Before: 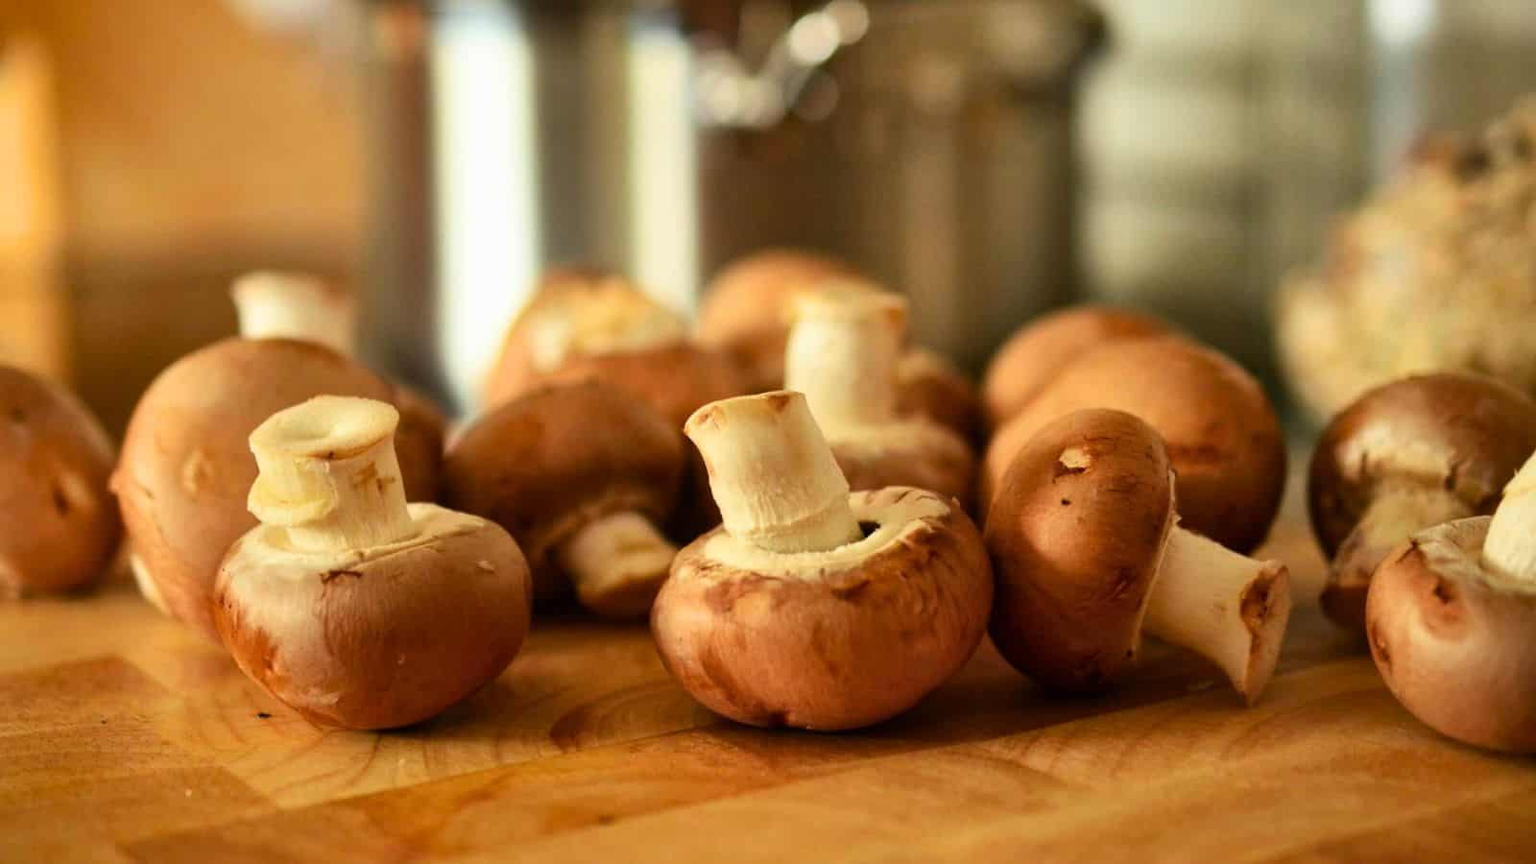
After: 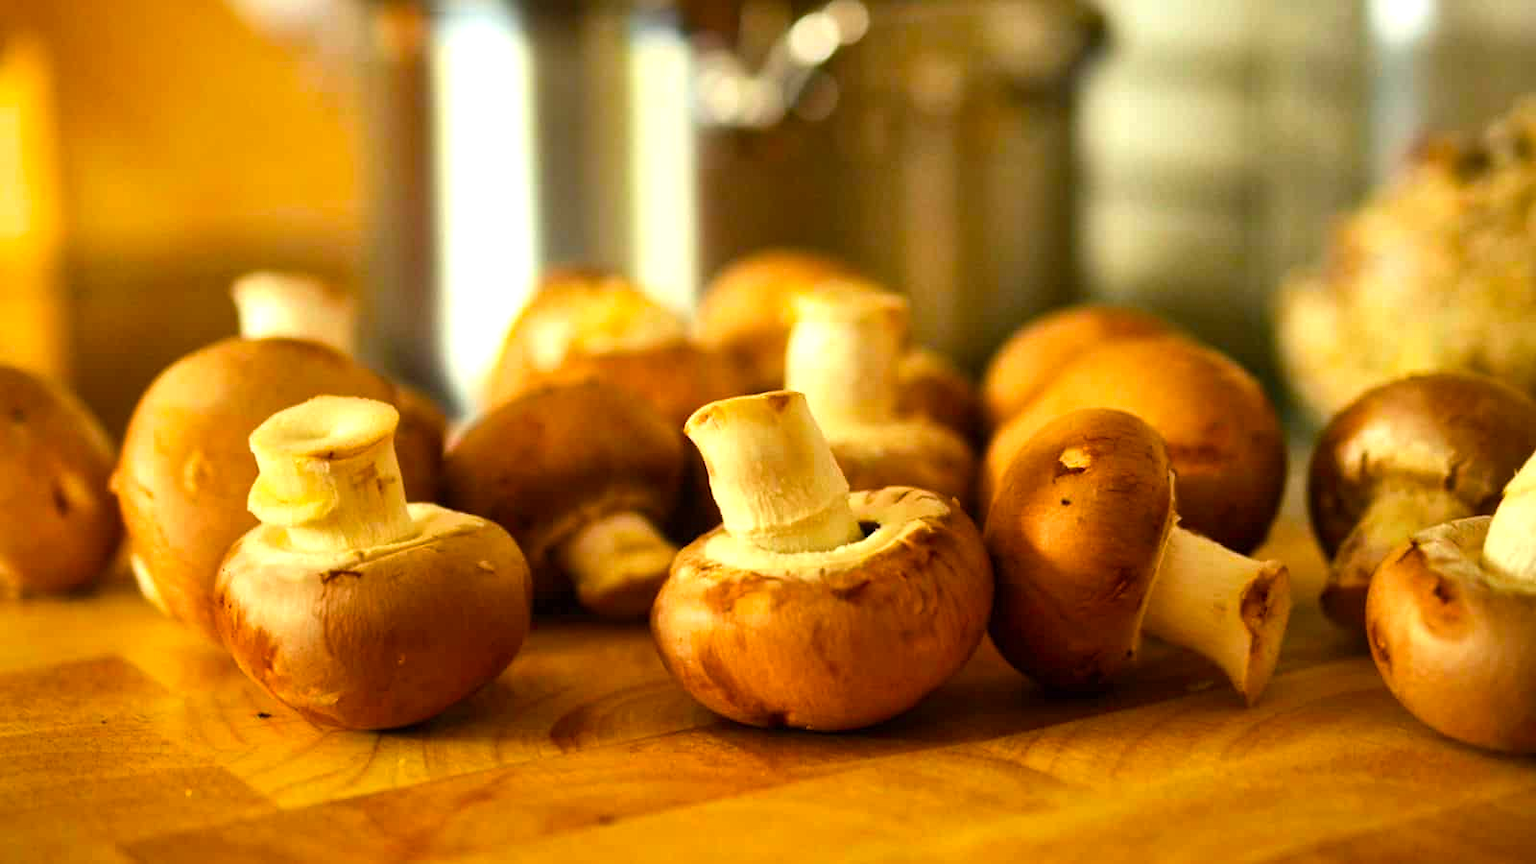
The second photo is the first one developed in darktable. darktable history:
color balance rgb: perceptual saturation grading › global saturation 30.266%, perceptual brilliance grading › global brilliance 12.034%
